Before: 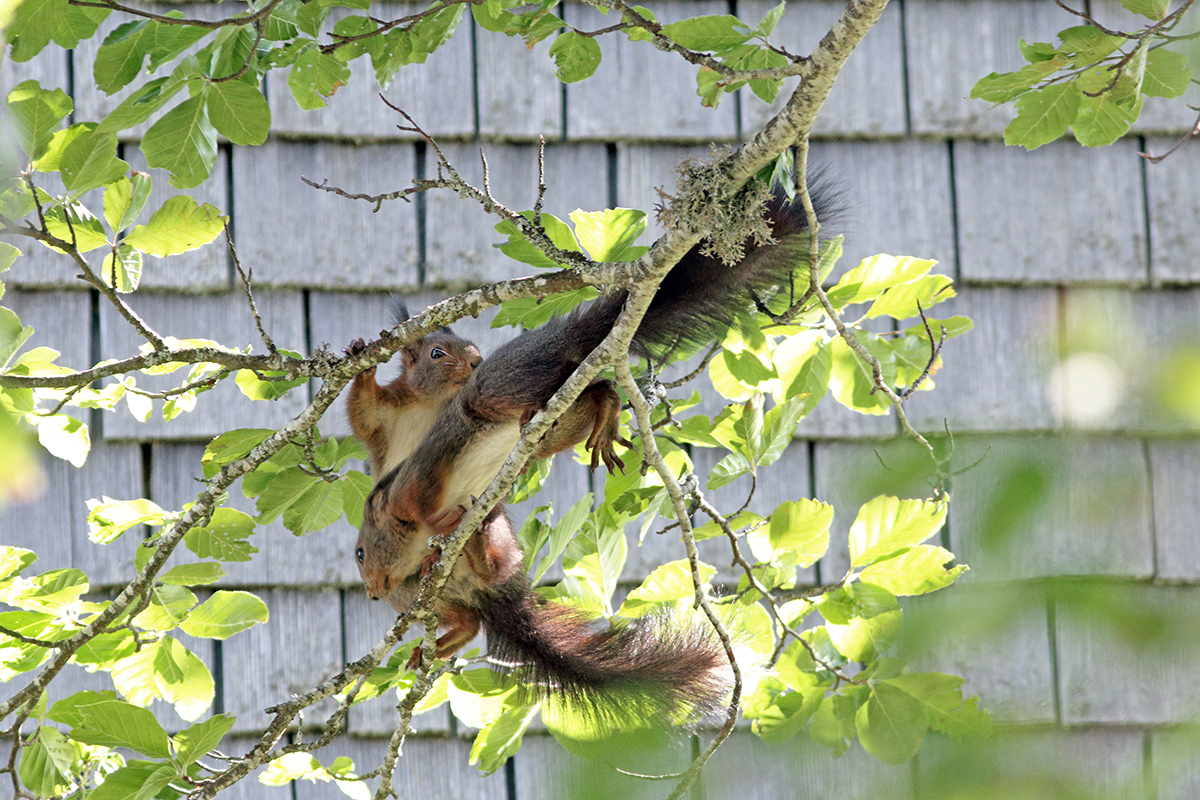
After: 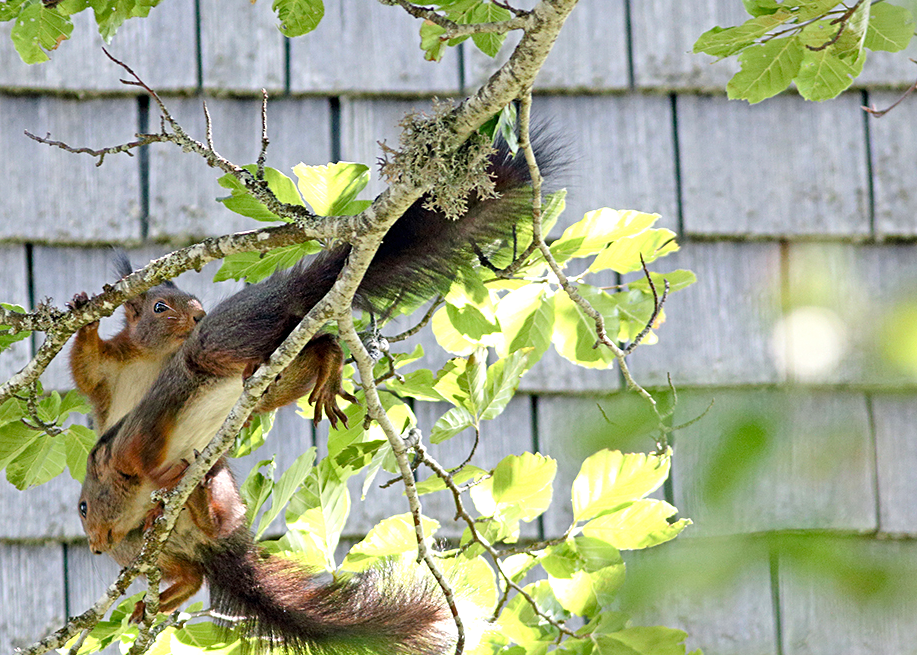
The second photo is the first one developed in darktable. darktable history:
white balance: emerald 1
color balance rgb: linear chroma grading › shadows 32%, linear chroma grading › global chroma -2%, linear chroma grading › mid-tones 4%, perceptual saturation grading › global saturation -2%, perceptual saturation grading › highlights -8%, perceptual saturation grading › mid-tones 8%, perceptual saturation grading › shadows 4%, perceptual brilliance grading › highlights 8%, perceptual brilliance grading › mid-tones 4%, perceptual brilliance grading › shadows 2%, global vibrance 16%, saturation formula JzAzBz (2021)
crop: left 23.095%, top 5.827%, bottom 11.854%
sharpen: amount 0.2
